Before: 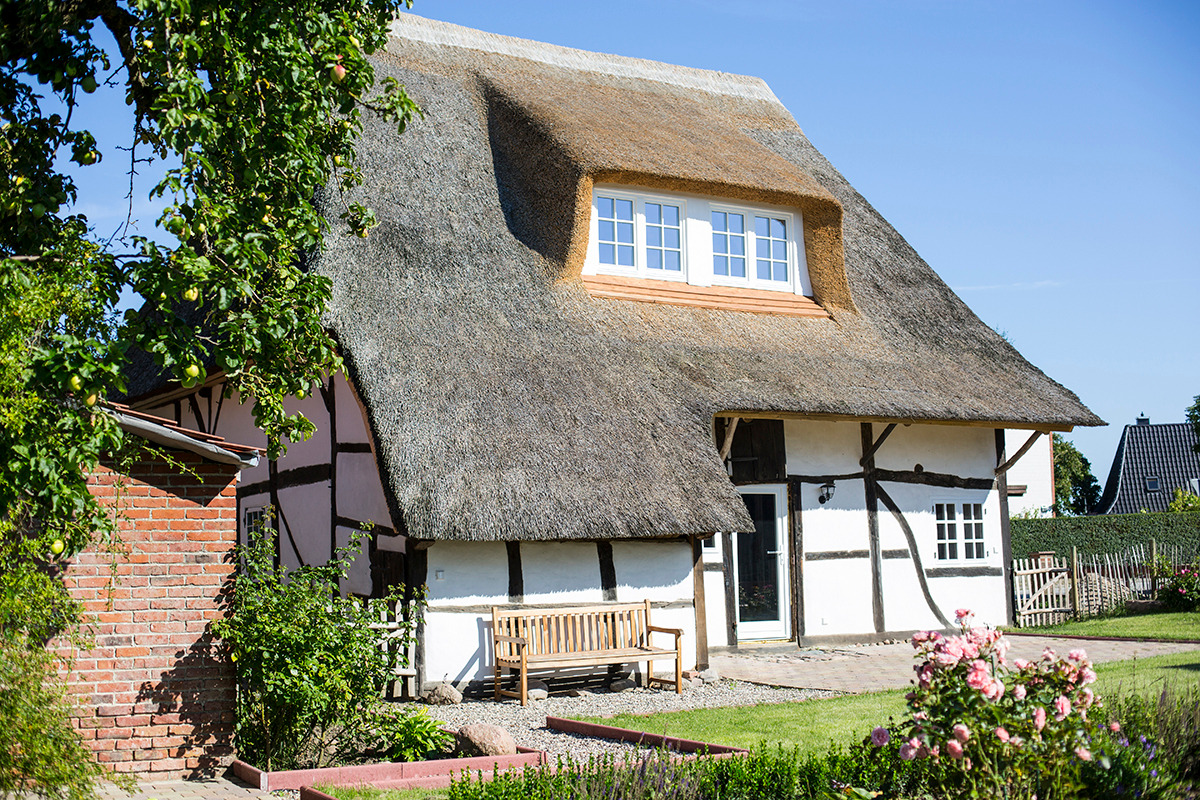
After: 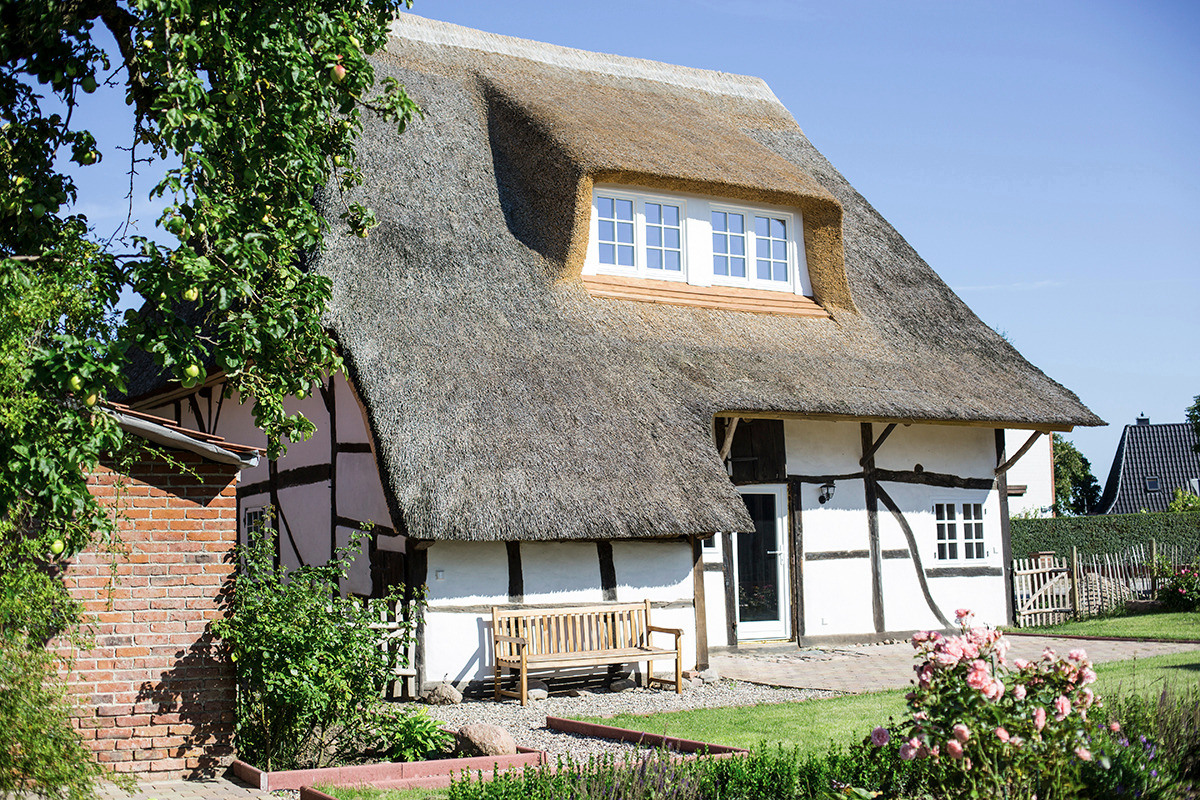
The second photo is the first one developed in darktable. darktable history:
color zones: curves: ch1 [(0.113, 0.438) (0.75, 0.5)]; ch2 [(0.12, 0.526) (0.75, 0.5)]
